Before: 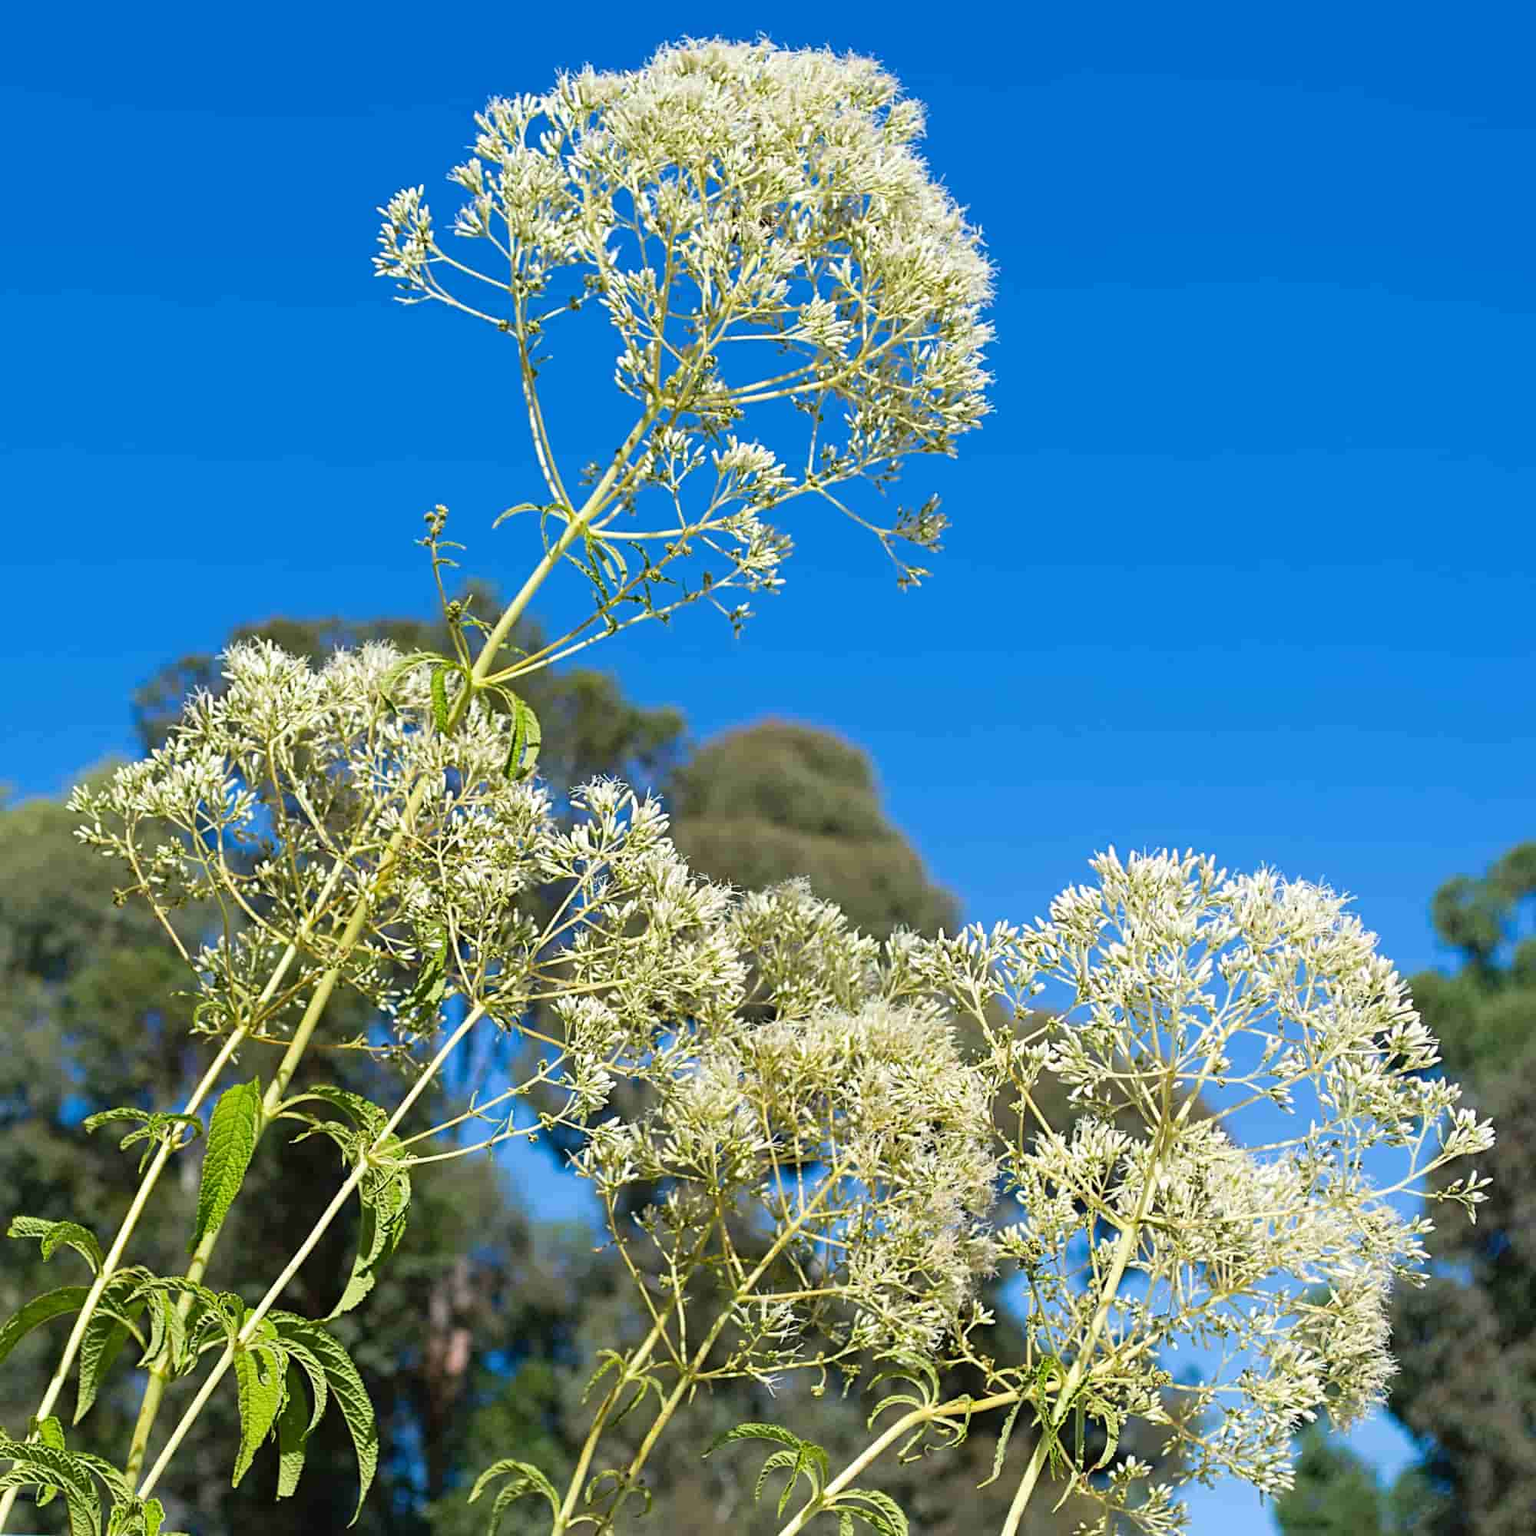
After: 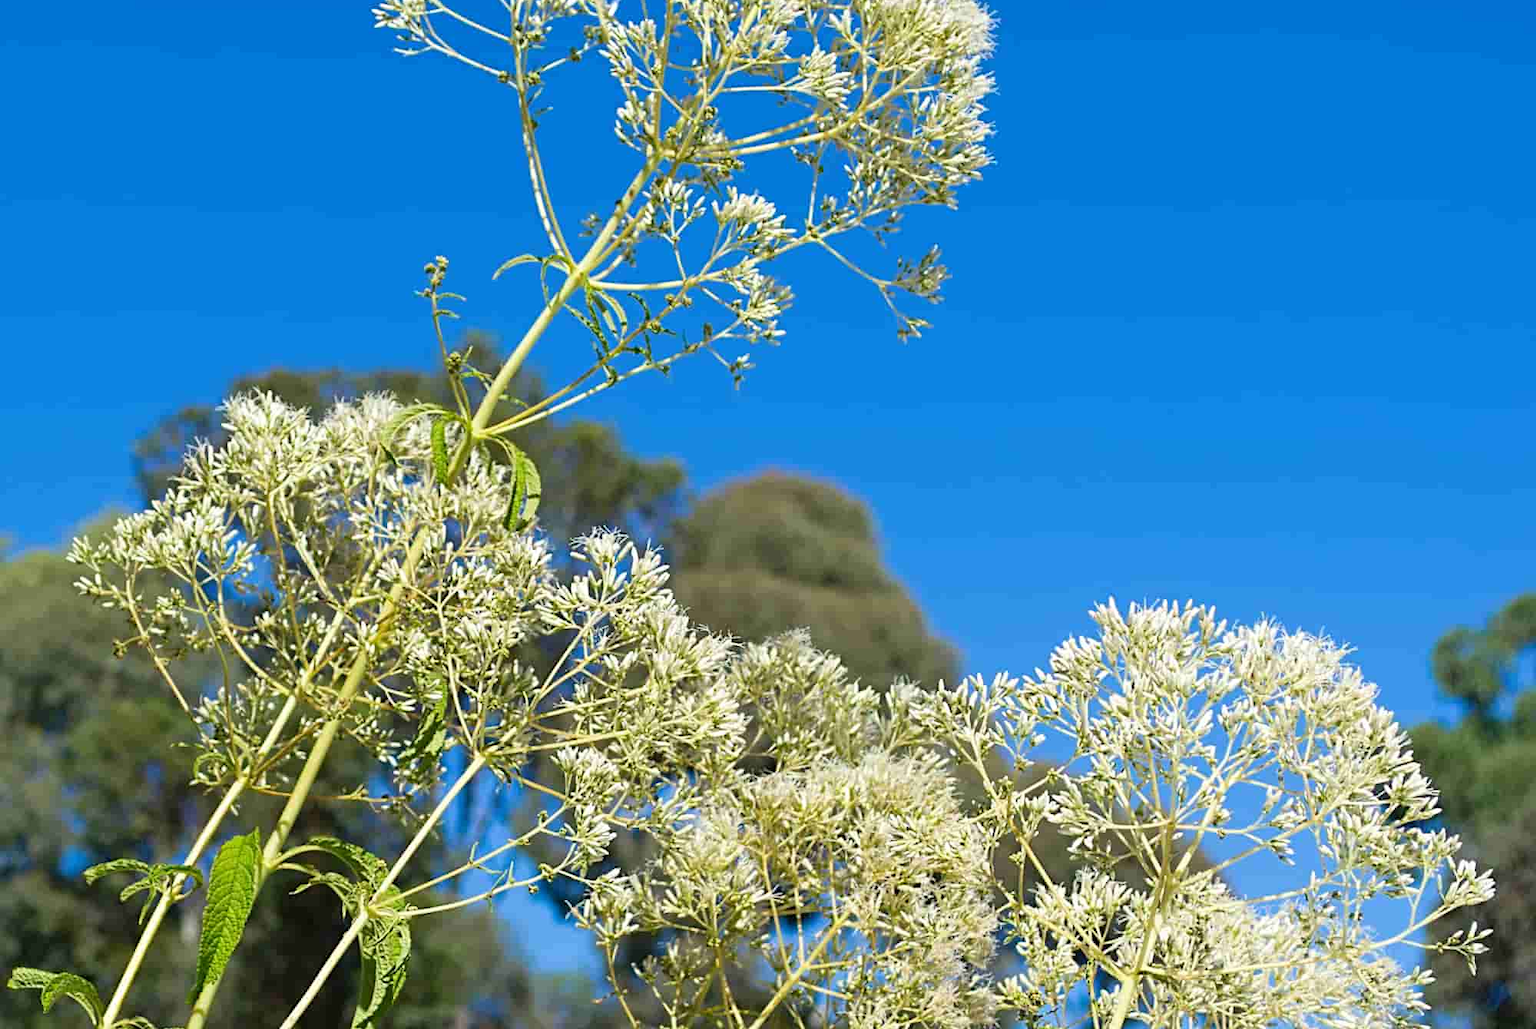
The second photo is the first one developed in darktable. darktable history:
crop: top 16.222%, bottom 16.737%
